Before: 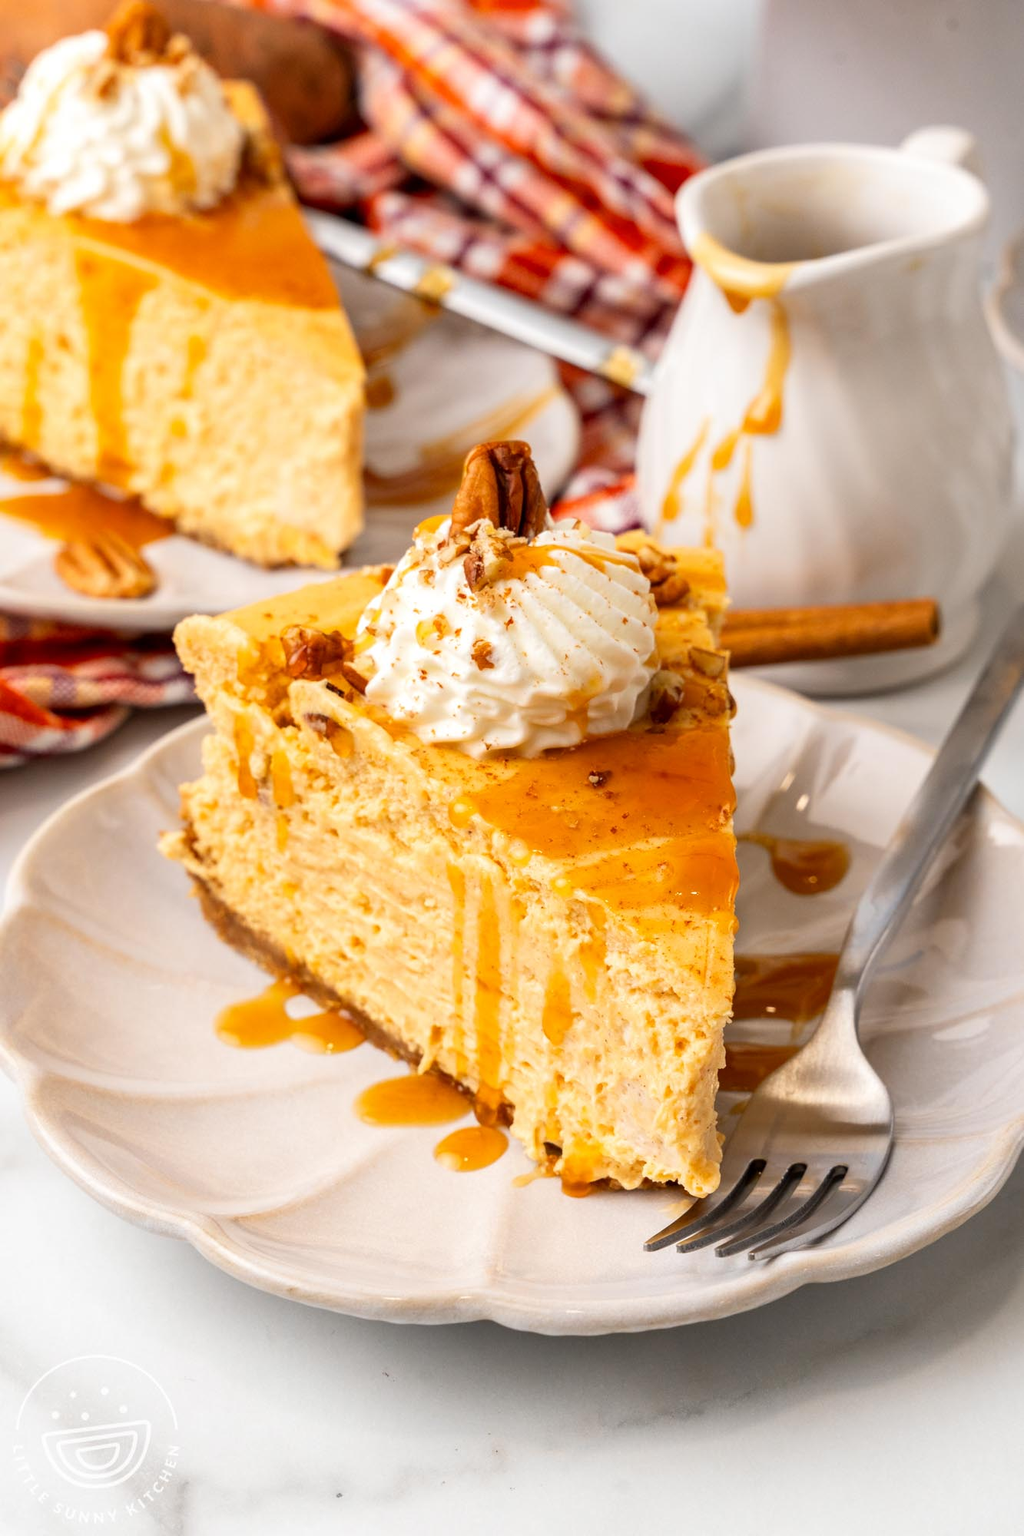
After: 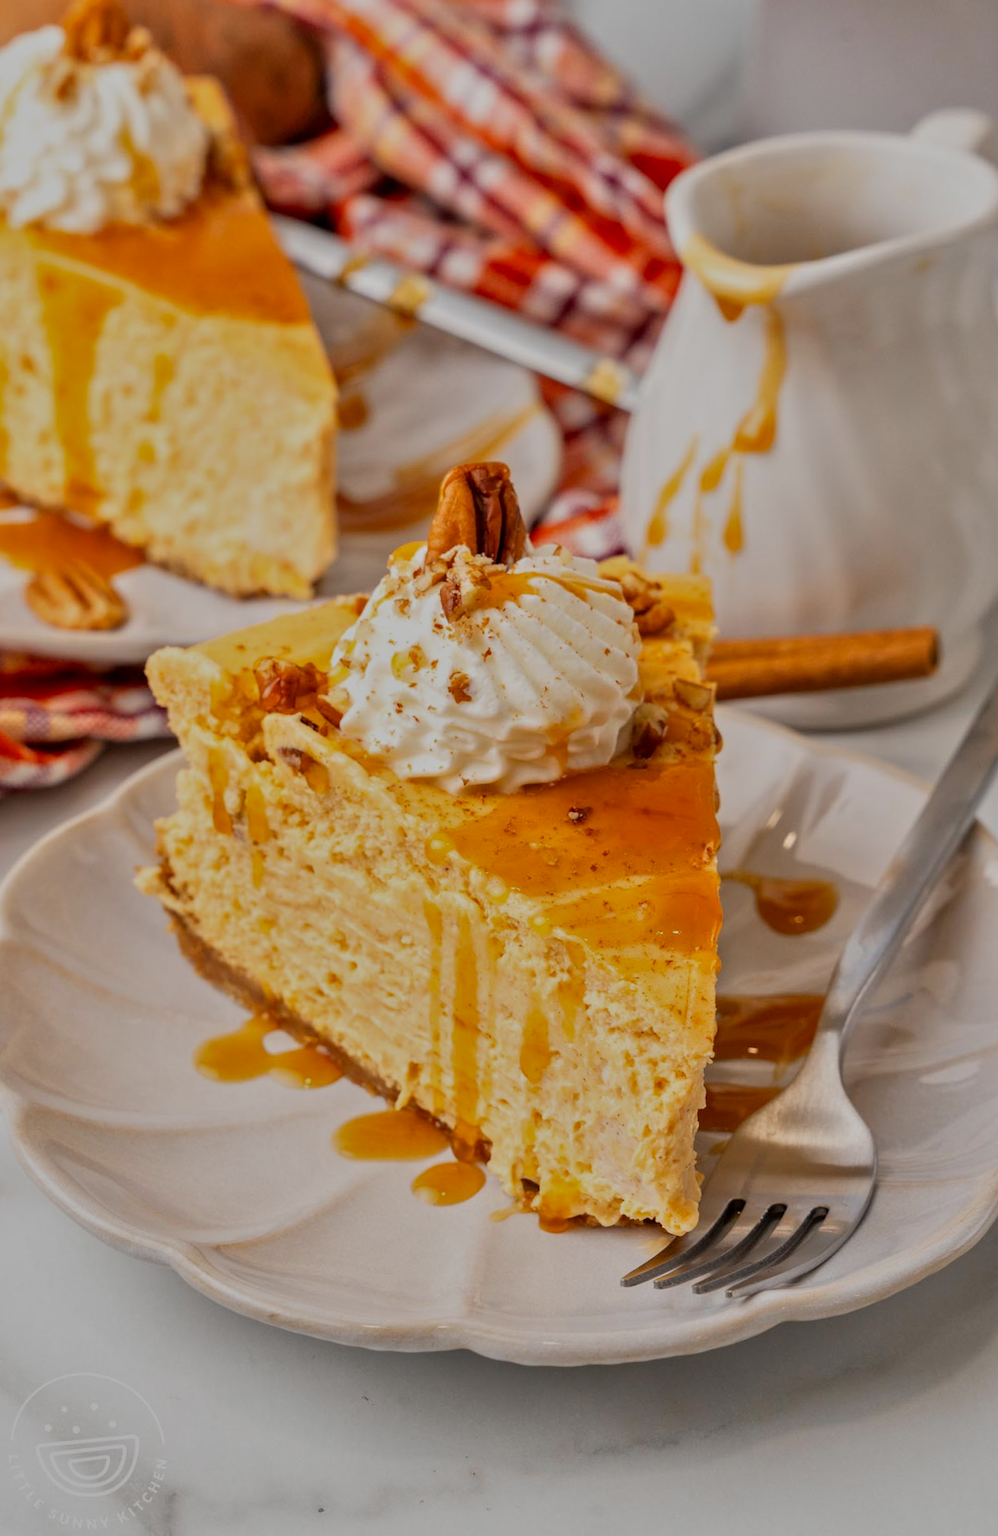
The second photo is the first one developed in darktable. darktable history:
rotate and perspective: rotation 0.074°, lens shift (vertical) 0.096, lens shift (horizontal) -0.041, crop left 0.043, crop right 0.952, crop top 0.024, crop bottom 0.979
tone equalizer: -8 EV -0.002 EV, -7 EV 0.005 EV, -6 EV -0.008 EV, -5 EV 0.007 EV, -4 EV -0.042 EV, -3 EV -0.233 EV, -2 EV -0.662 EV, -1 EV -0.983 EV, +0 EV -0.969 EV, smoothing diameter 2%, edges refinement/feathering 20, mask exposure compensation -1.57 EV, filter diffusion 5
shadows and highlights: radius 337.17, shadows 29.01, soften with gaussian
